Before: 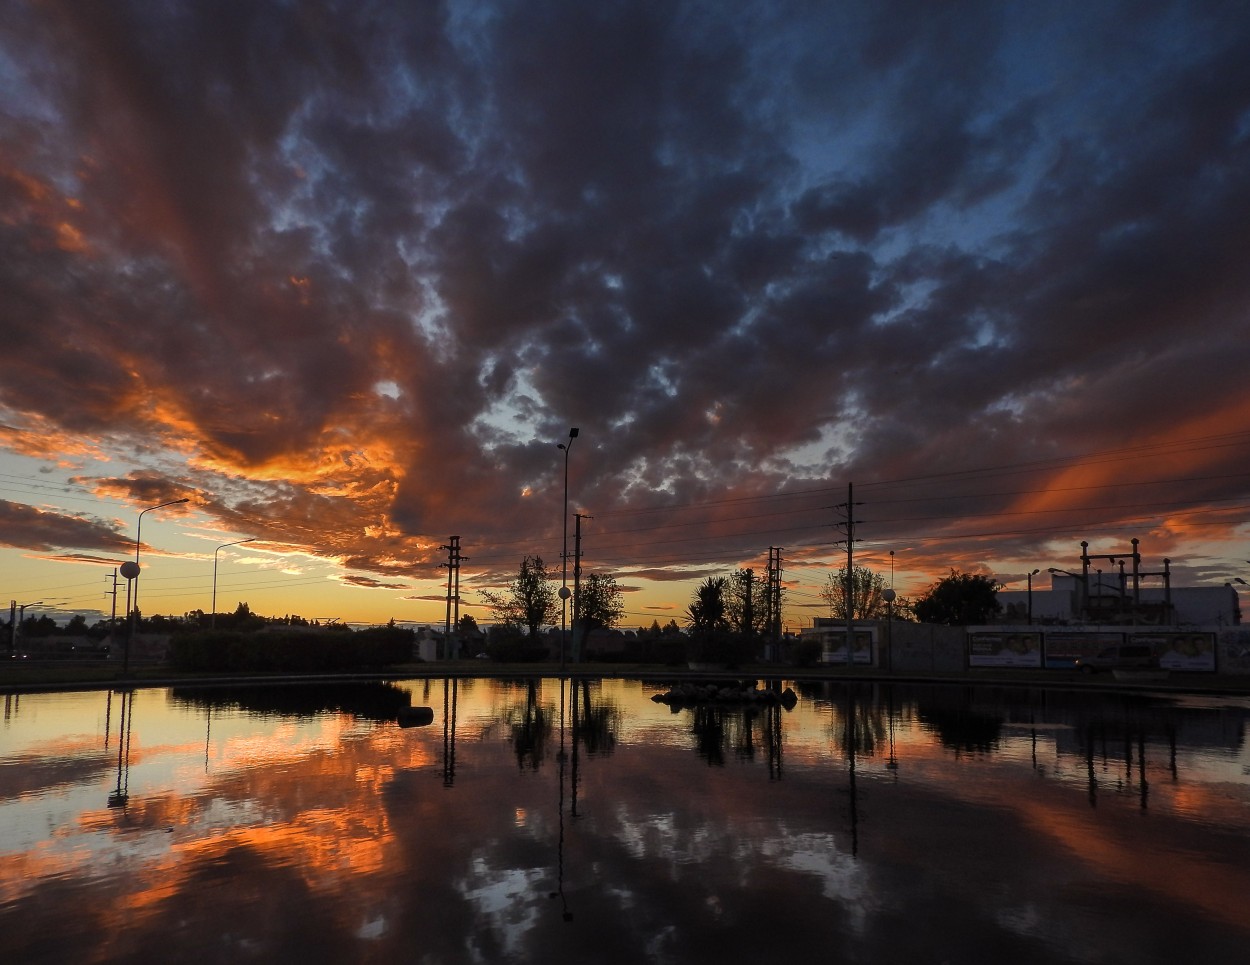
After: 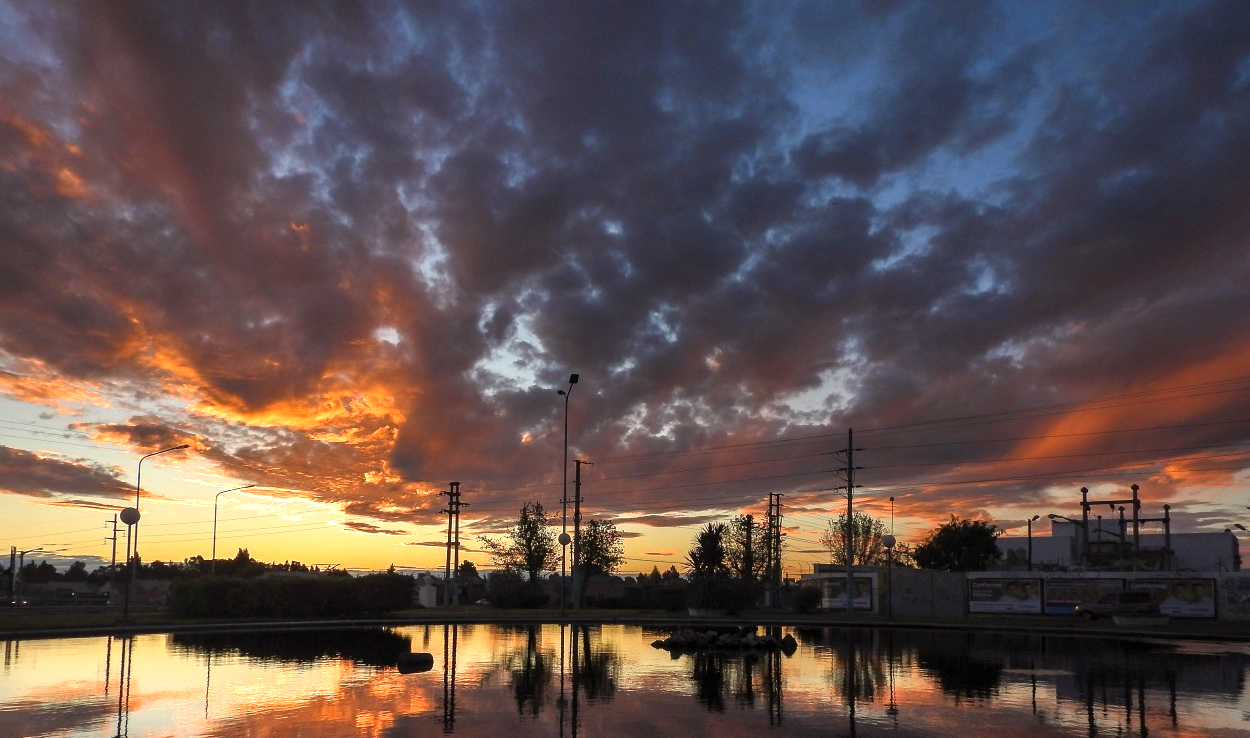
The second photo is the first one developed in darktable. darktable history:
exposure: exposure 0.78 EV, compensate exposure bias true, compensate highlight preservation false
crop: top 5.688%, bottom 17.77%
